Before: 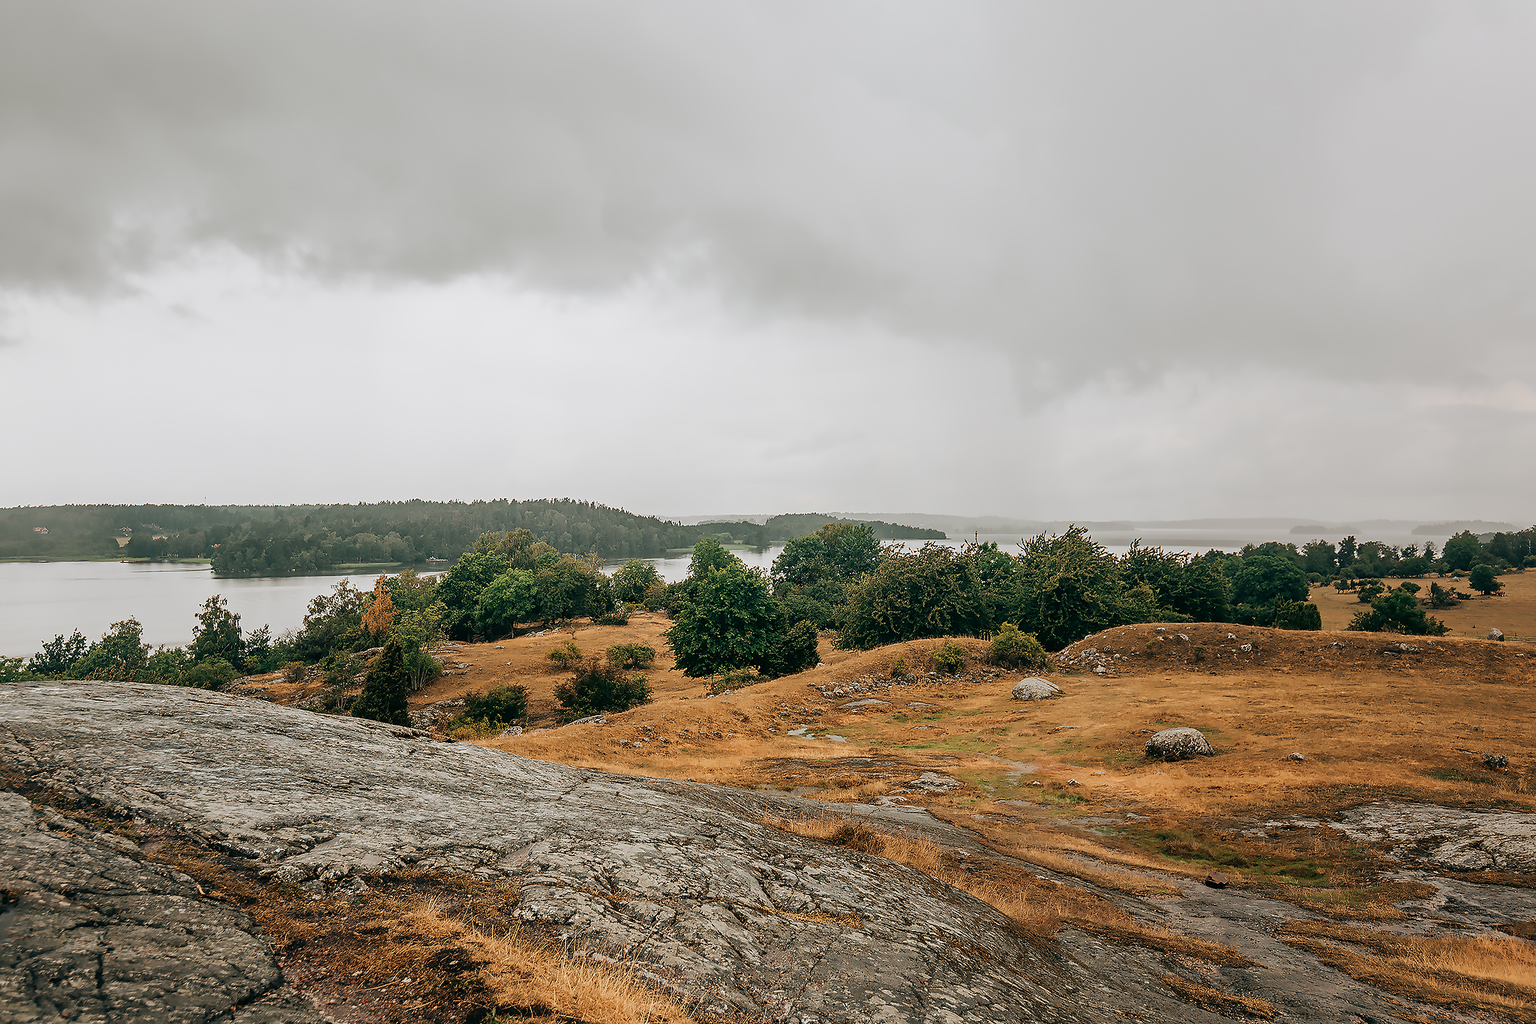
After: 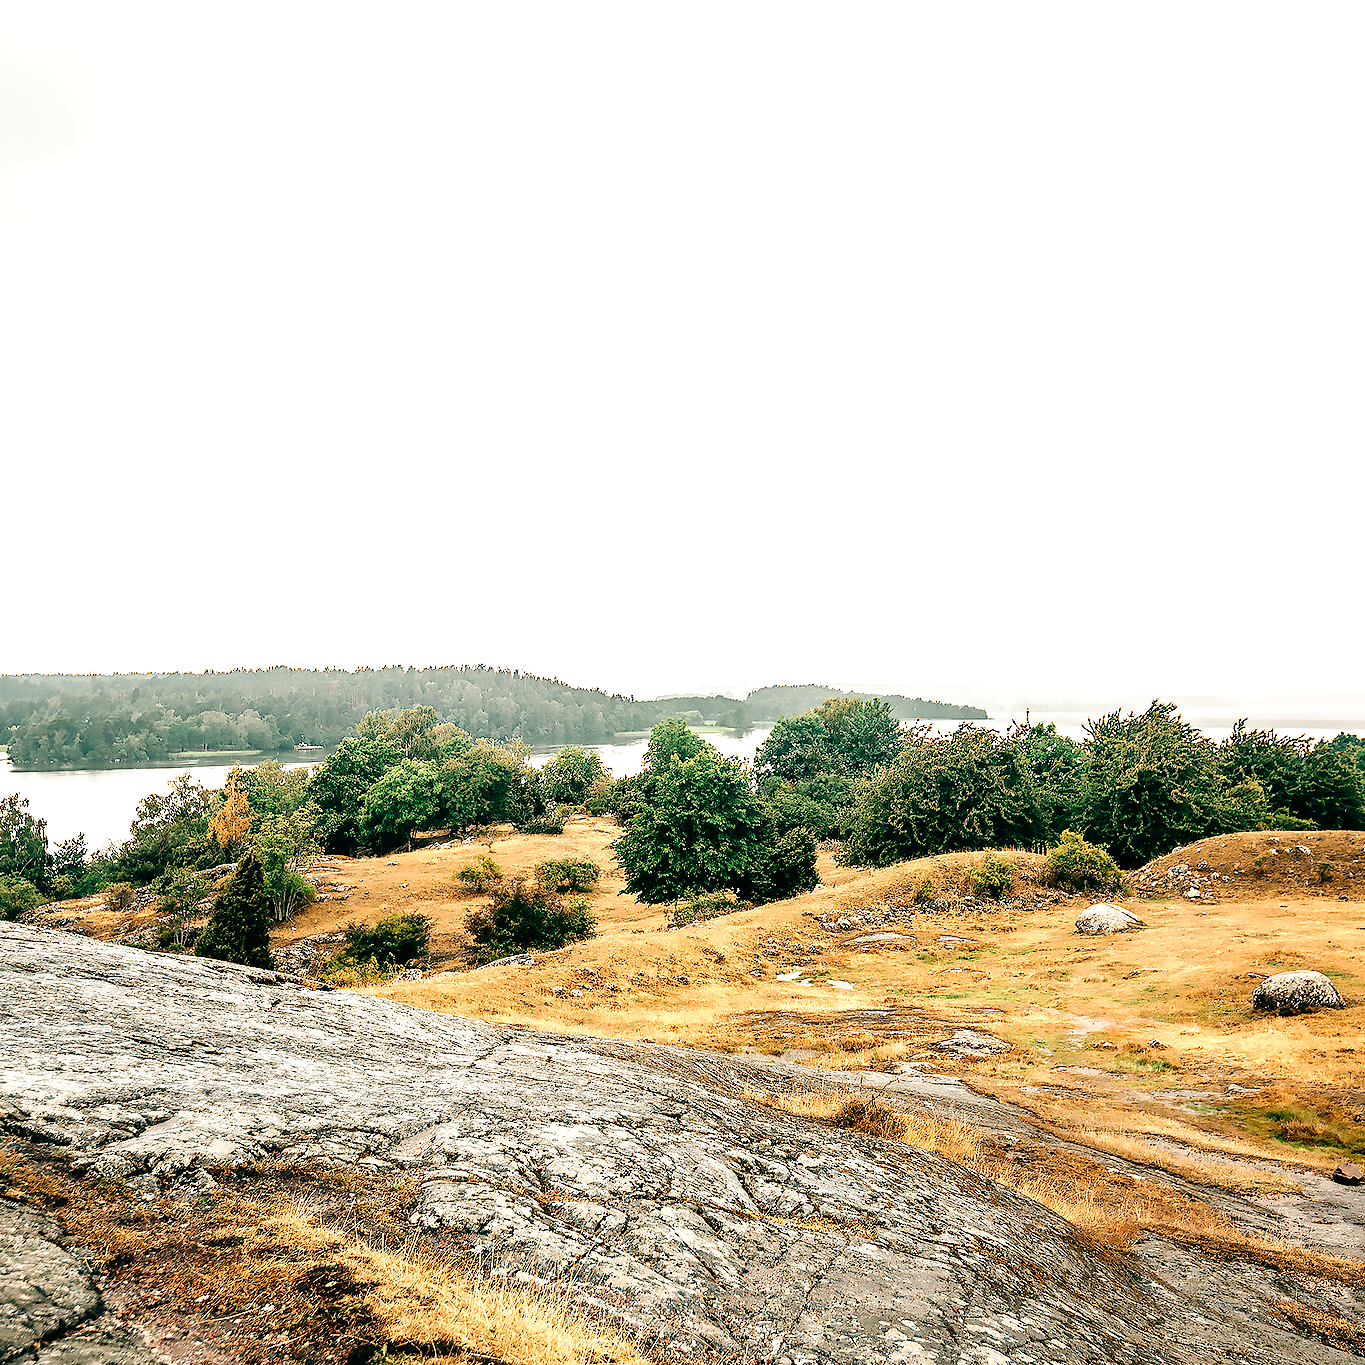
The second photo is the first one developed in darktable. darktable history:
exposure: black level correction 0, exposure 1.2 EV, compensate highlight preservation false
tone curve: curves: ch0 [(0, 0) (0.003, 0) (0.011, 0.001) (0.025, 0.003) (0.044, 0.005) (0.069, 0.012) (0.1, 0.023) (0.136, 0.039) (0.177, 0.088) (0.224, 0.15) (0.277, 0.24) (0.335, 0.337) (0.399, 0.437) (0.468, 0.535) (0.543, 0.629) (0.623, 0.71) (0.709, 0.782) (0.801, 0.856) (0.898, 0.94) (1, 1)], preserve colors none
crop and rotate: left 13.409%, right 19.924%
